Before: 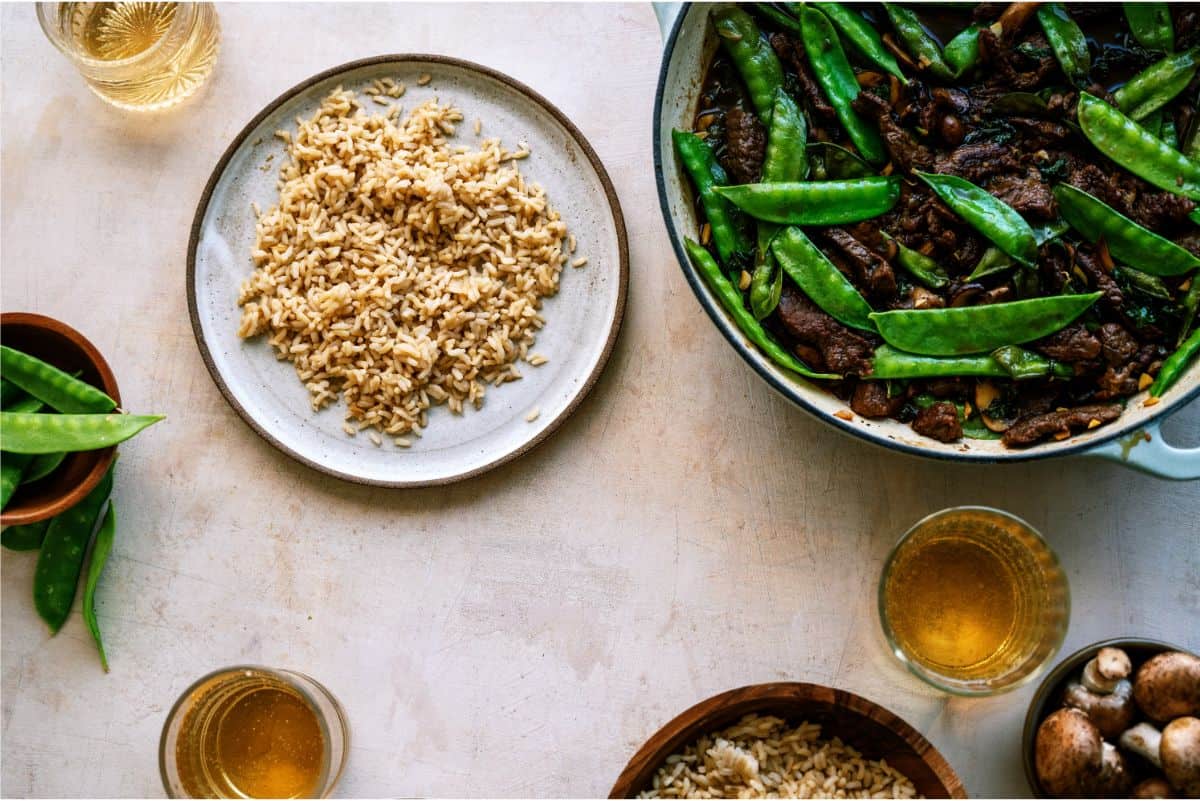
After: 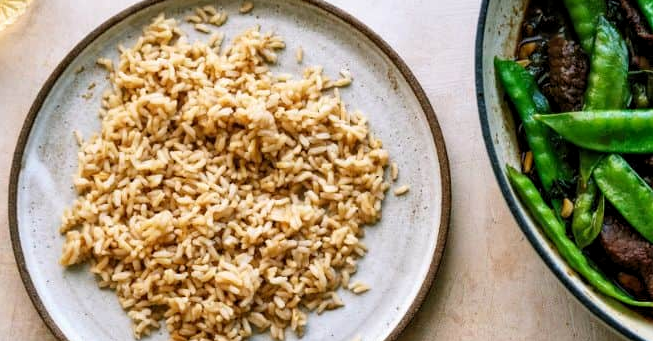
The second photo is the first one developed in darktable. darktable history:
crop: left 14.839%, top 9.057%, right 30.713%, bottom 48.362%
levels: levels [0.018, 0.493, 1]
